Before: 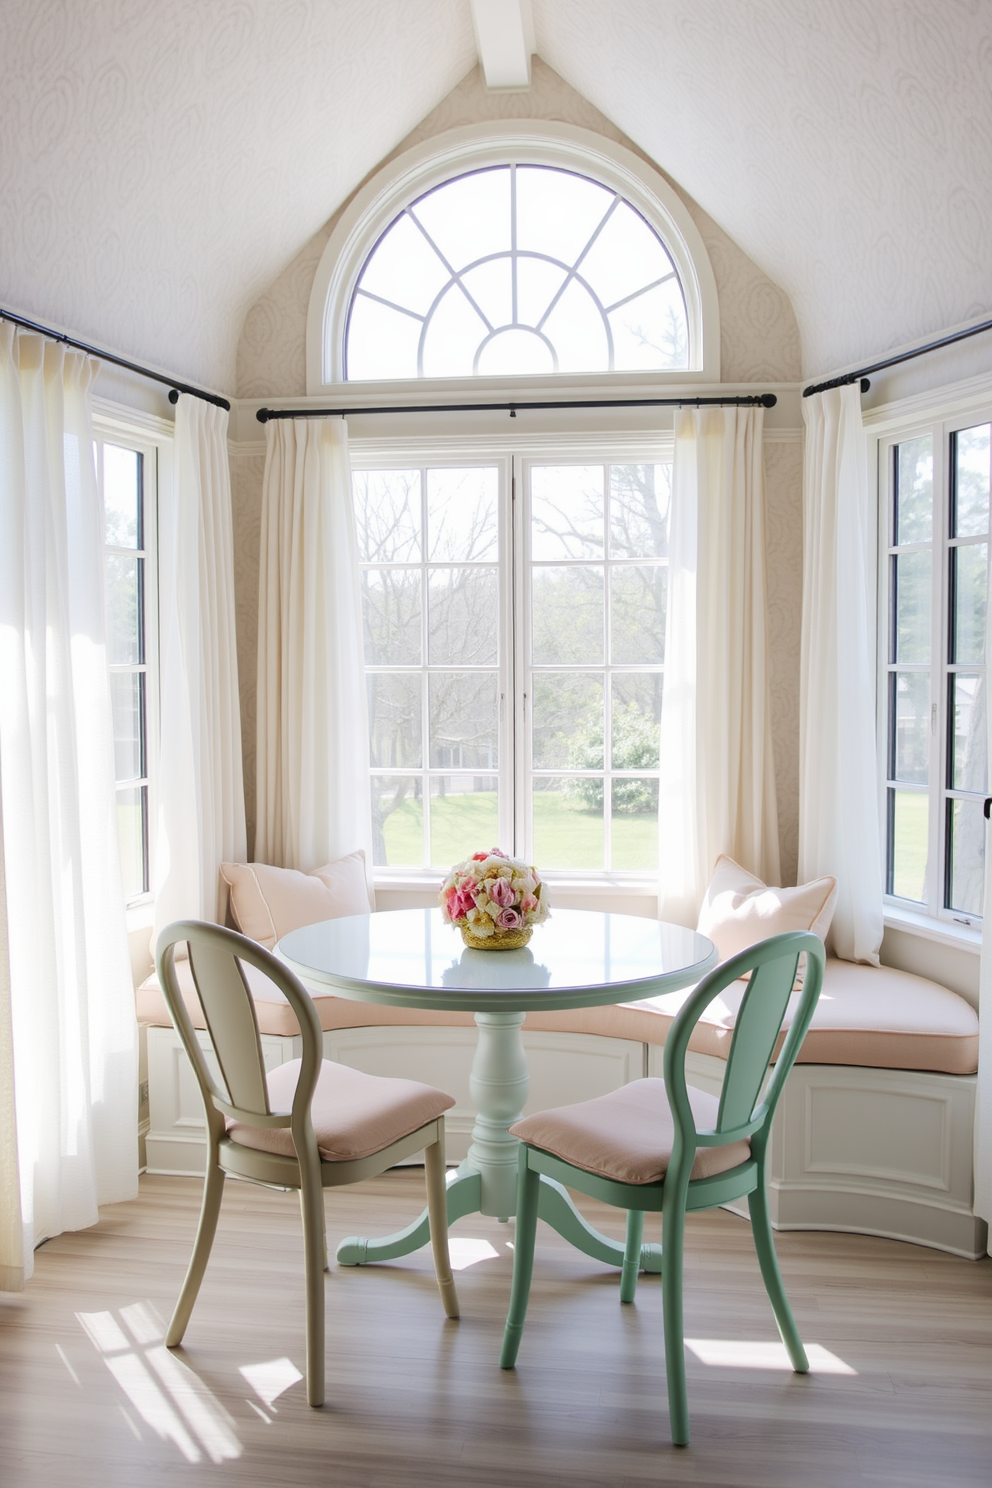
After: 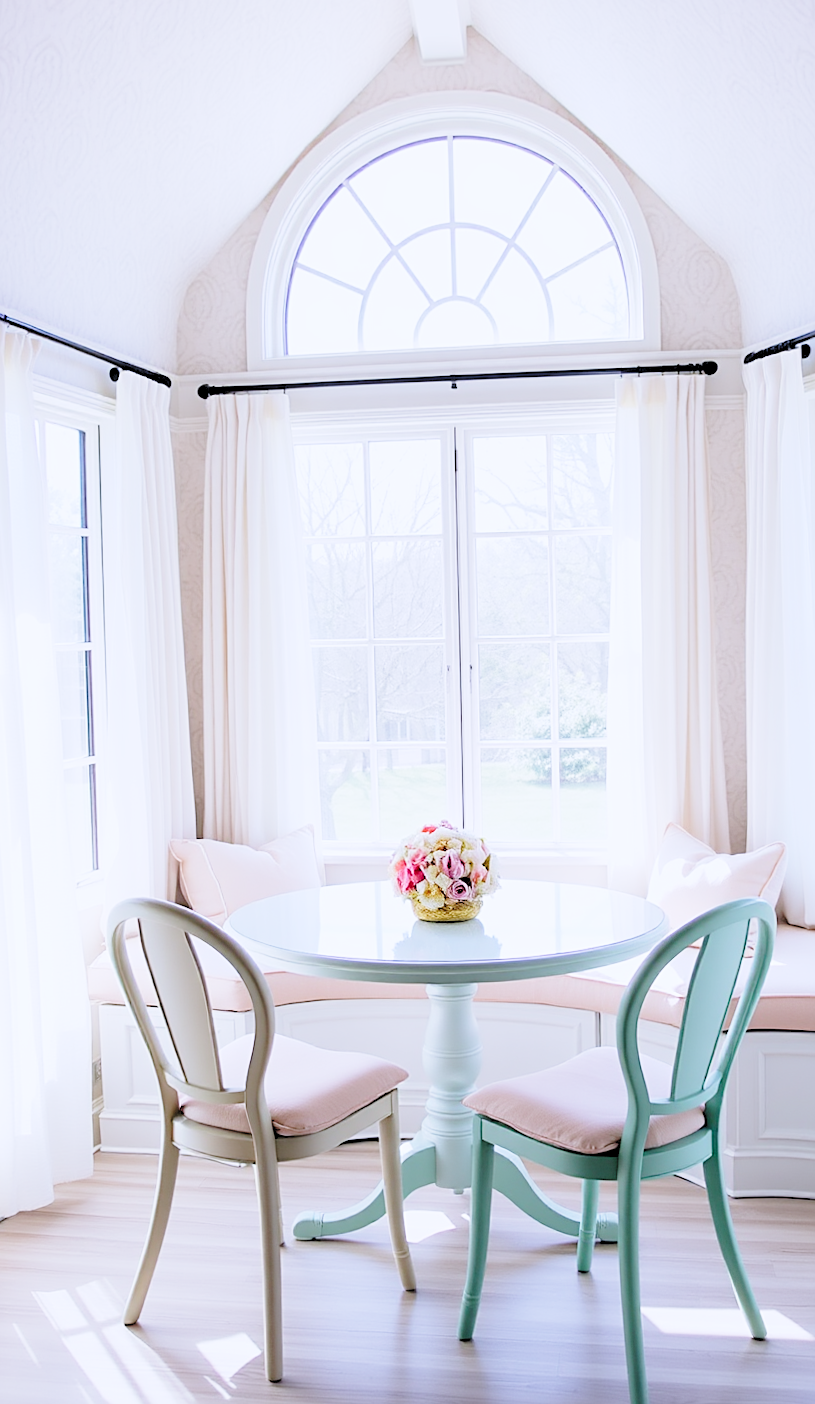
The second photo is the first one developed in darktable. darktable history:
exposure: compensate highlight preservation false
sharpen: on, module defaults
tone equalizer: on, module defaults
crop and rotate: angle 1°, left 4.281%, top 0.642%, right 11.383%, bottom 2.486%
rgb levels: preserve colors sum RGB, levels [[0.038, 0.433, 0.934], [0, 0.5, 1], [0, 0.5, 1]]
base curve: curves: ch0 [(0, 0) (0.028, 0.03) (0.121, 0.232) (0.46, 0.748) (0.859, 0.968) (1, 1)], preserve colors none
contrast brightness saturation: saturation -0.05
color calibration: illuminant as shot in camera, x 0.377, y 0.392, temperature 4169.3 K, saturation algorithm version 1 (2020)
